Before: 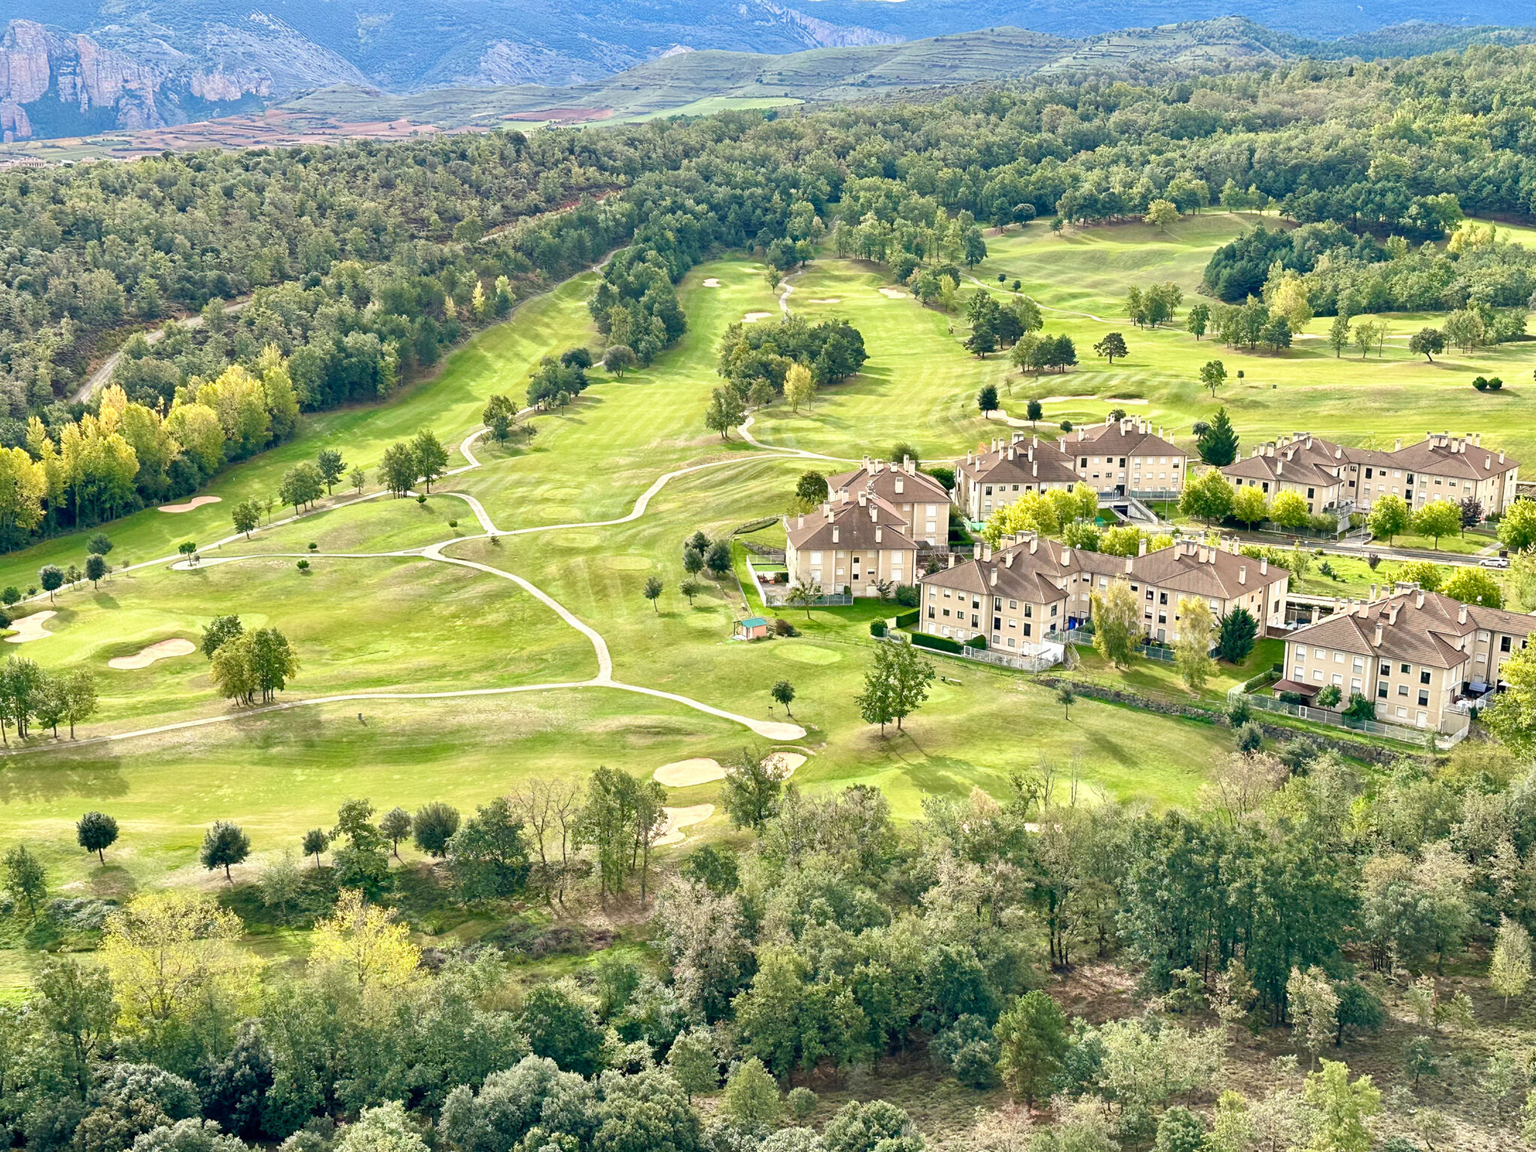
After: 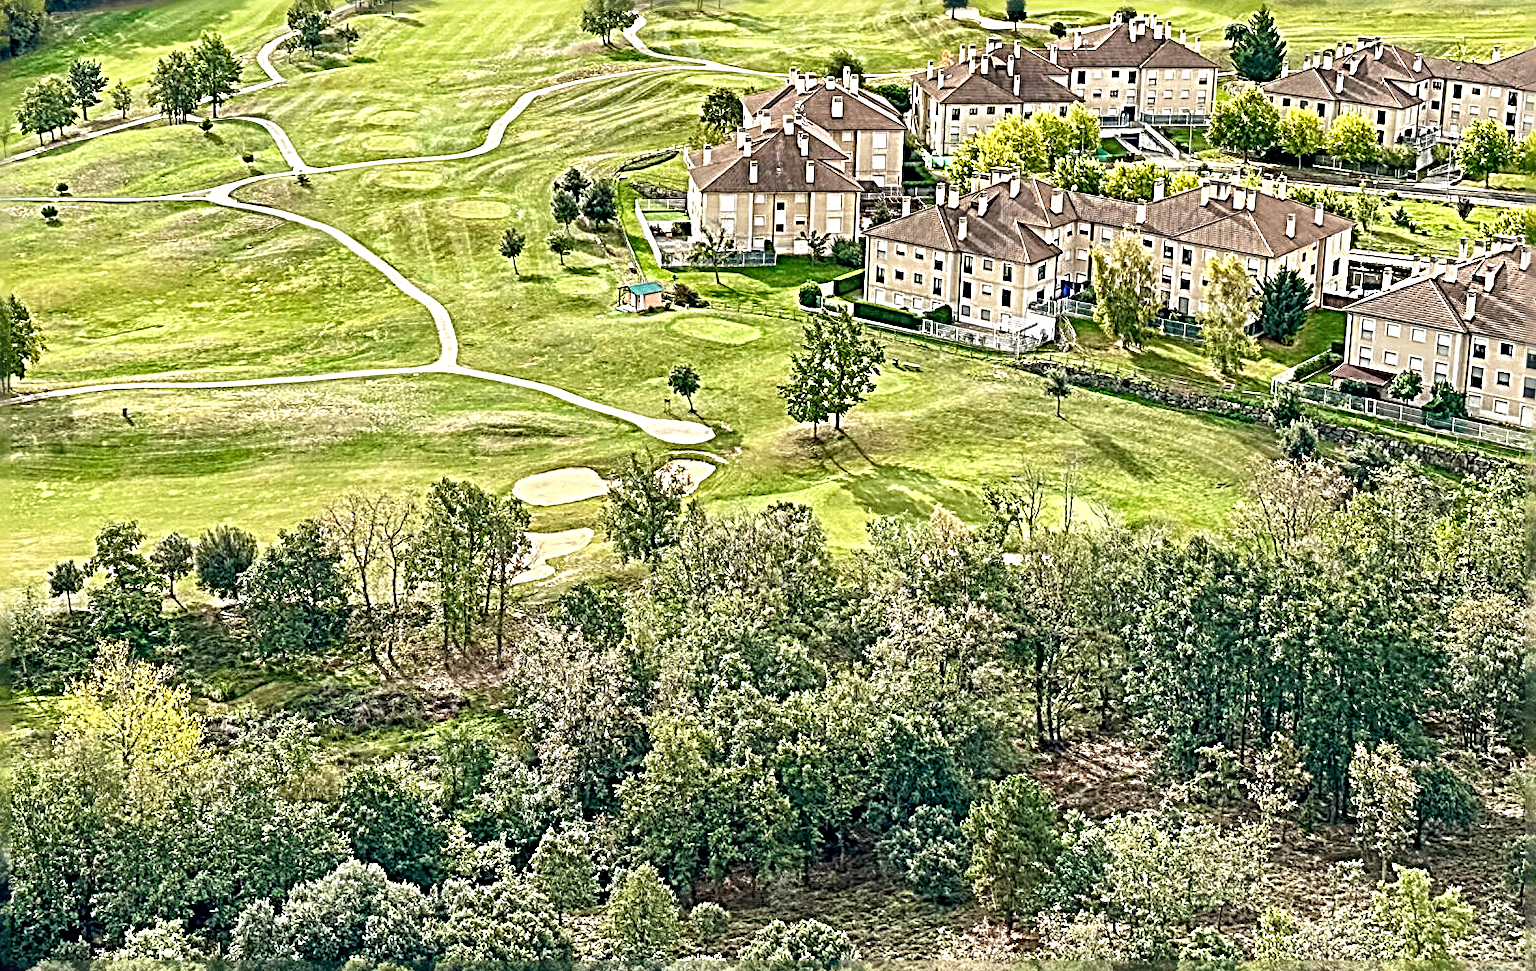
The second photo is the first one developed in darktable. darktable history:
local contrast: detail 130%
crop and rotate: left 17.299%, top 35.115%, right 7.015%, bottom 1.024%
sharpen: radius 4.001, amount 2
